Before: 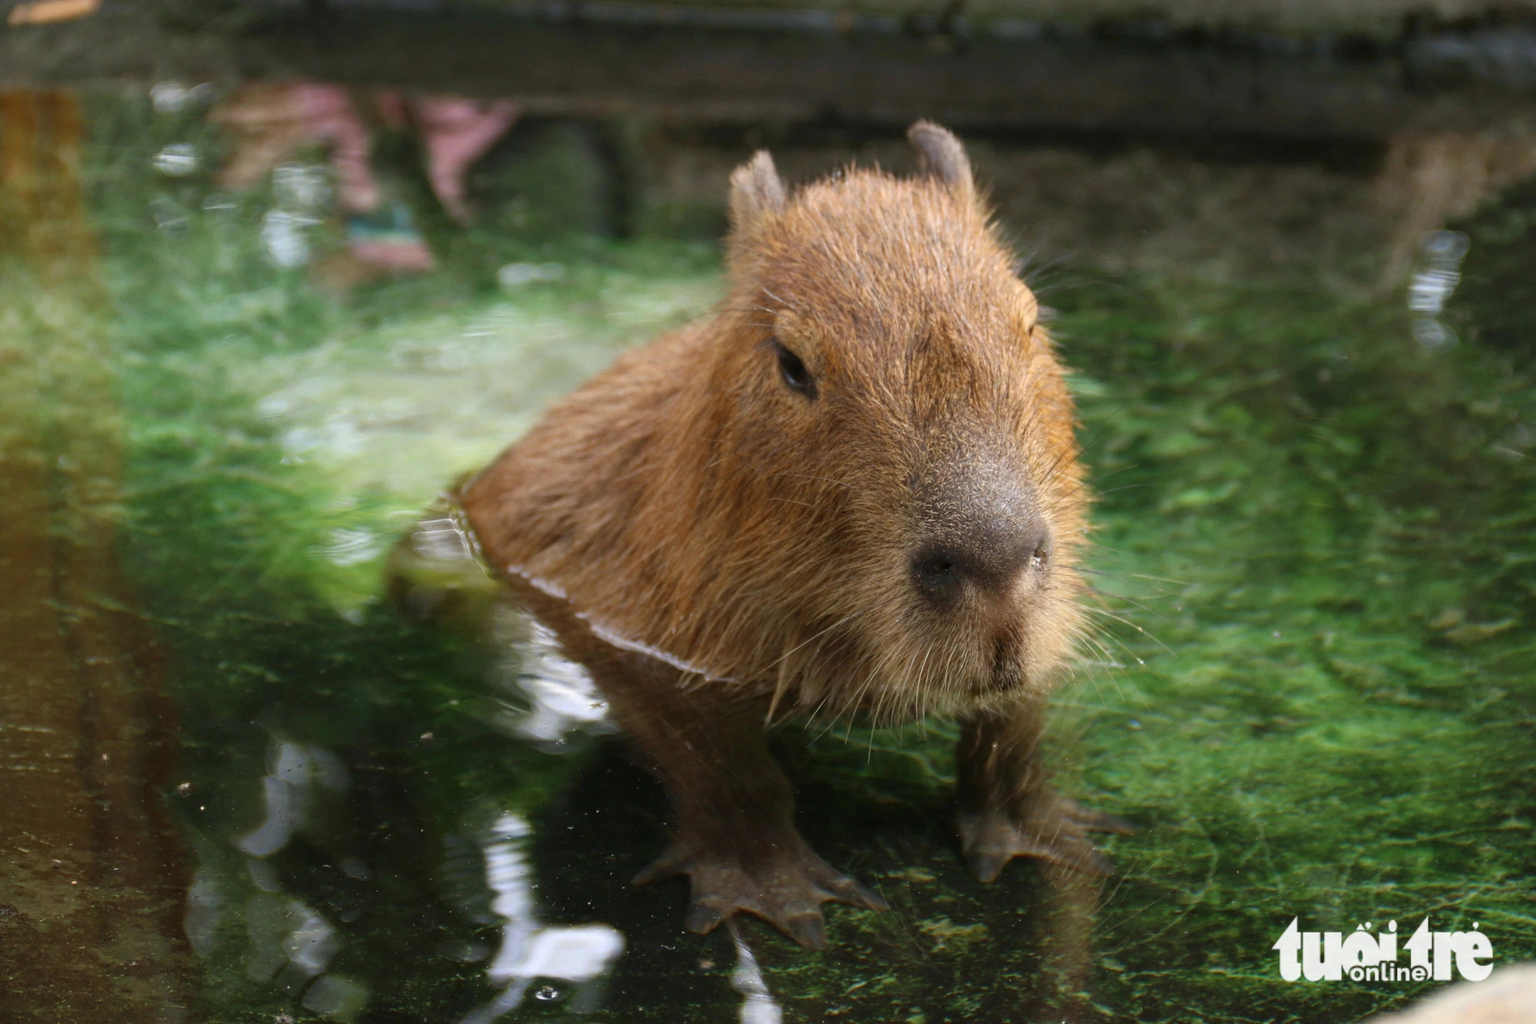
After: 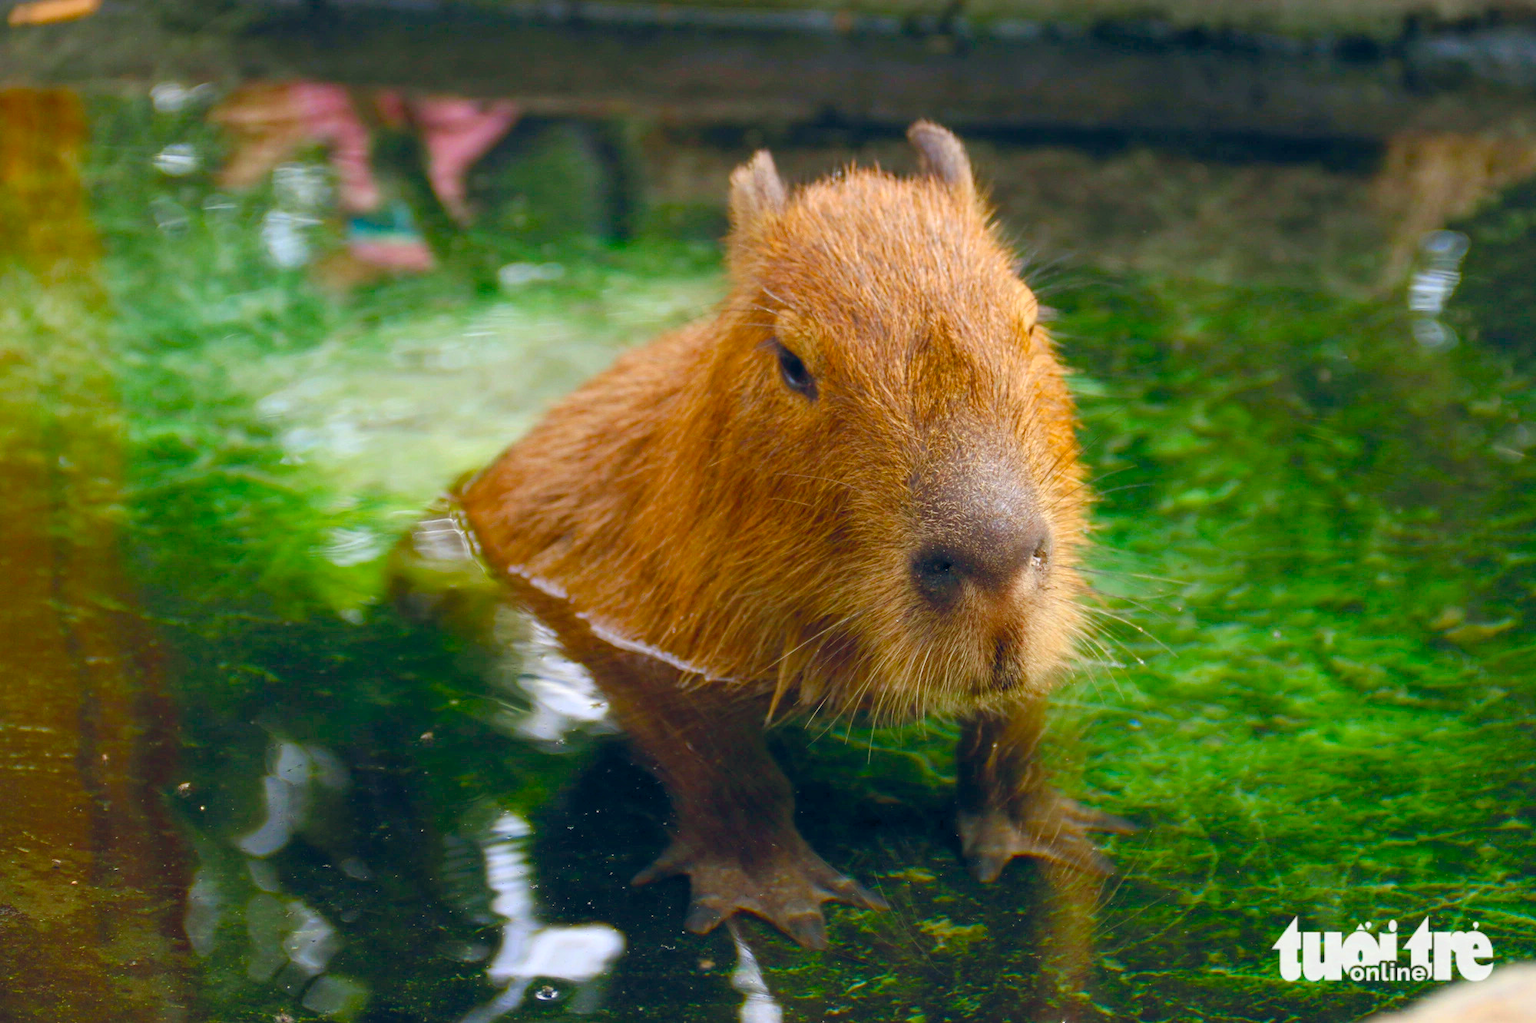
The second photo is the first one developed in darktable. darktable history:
contrast brightness saturation: brightness 0.093, saturation 0.193
color balance rgb: global offset › chroma 0.093%, global offset › hue 249.41°, linear chroma grading › global chroma 15.372%, perceptual saturation grading › global saturation 43.693%, perceptual saturation grading › highlights -49.167%, perceptual saturation grading › shadows 29.658%, global vibrance 20%
